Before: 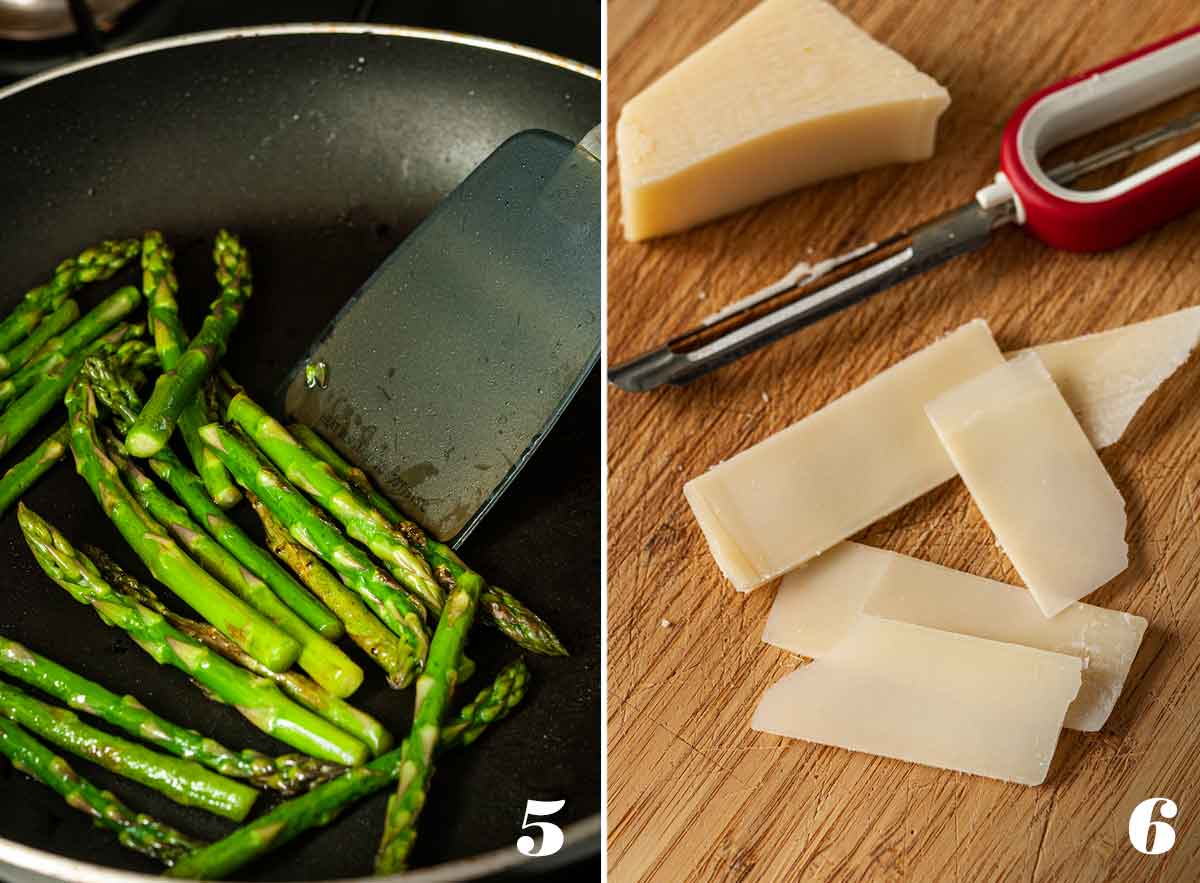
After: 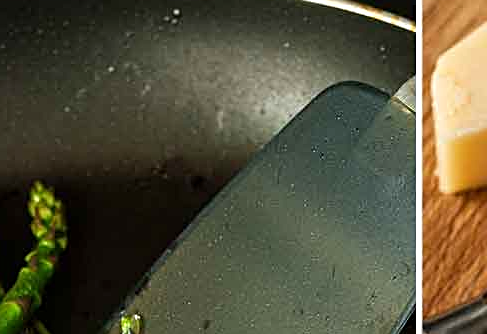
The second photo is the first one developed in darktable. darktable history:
levels: levels [0, 0.476, 0.951]
sharpen: on, module defaults
crop: left 15.452%, top 5.459%, right 43.956%, bottom 56.62%
